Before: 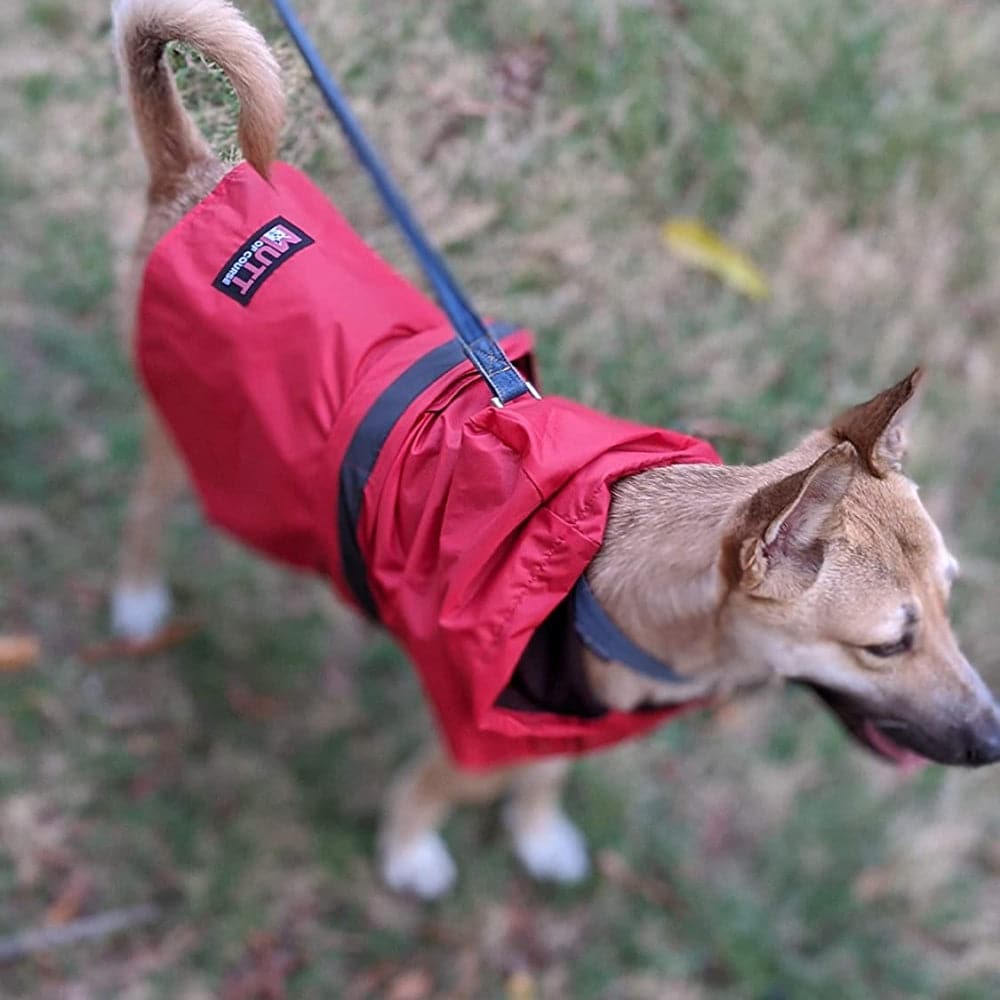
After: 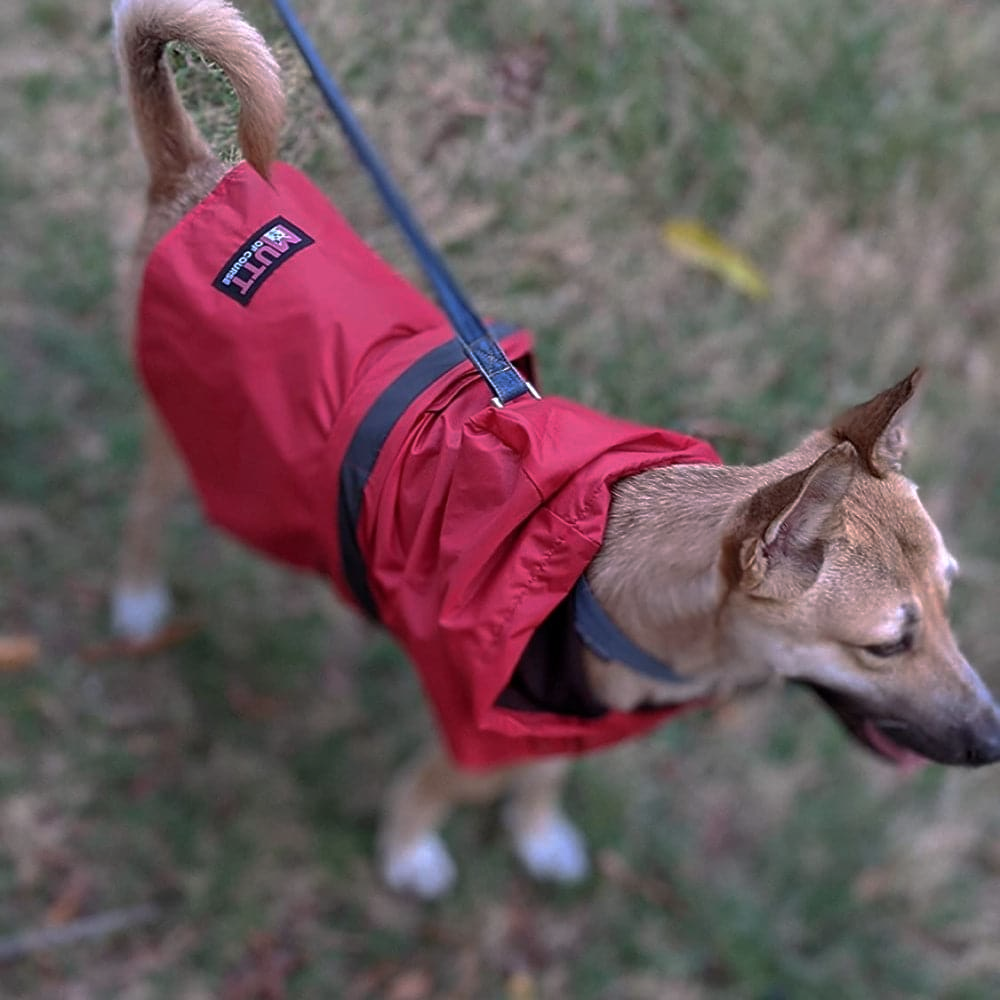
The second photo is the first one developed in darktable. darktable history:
levels: gray 59.35%, levels [0, 0.492, 0.984]
base curve: curves: ch0 [(0, 0) (0.595, 0.418) (1, 1)], preserve colors none
